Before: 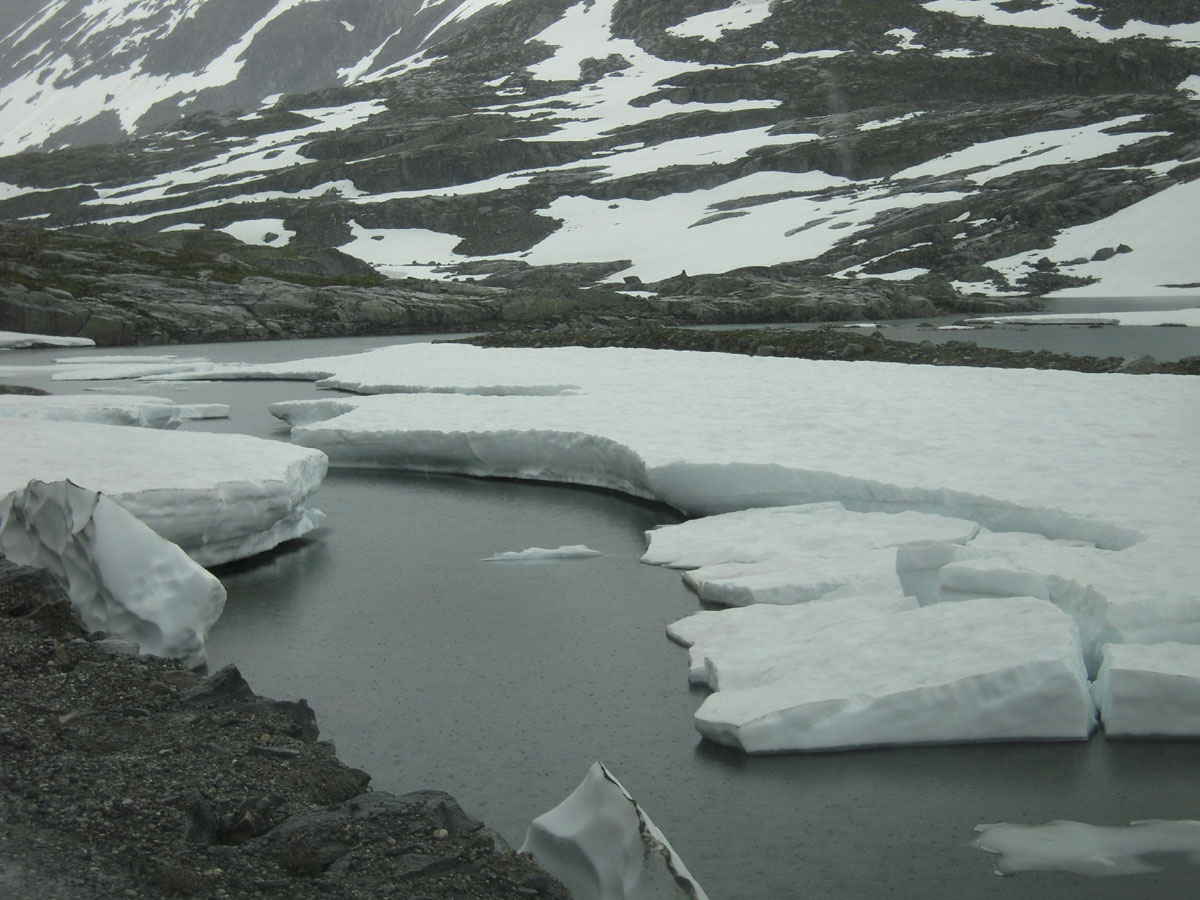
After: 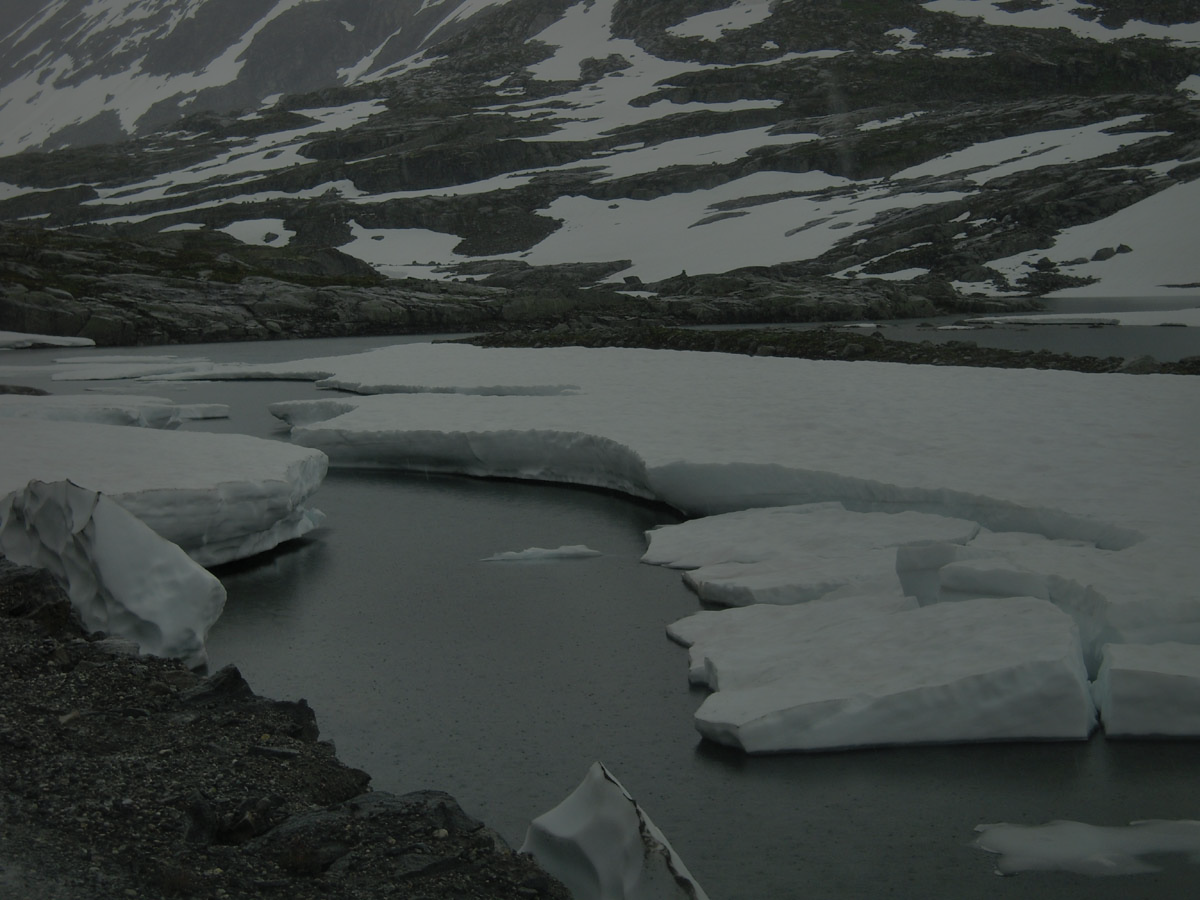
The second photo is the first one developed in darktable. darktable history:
shadows and highlights: on, module defaults
exposure: exposure -2.351 EV, compensate highlight preservation false
base curve: curves: ch0 [(0, 0) (0.283, 0.295) (1, 1)], preserve colors none
